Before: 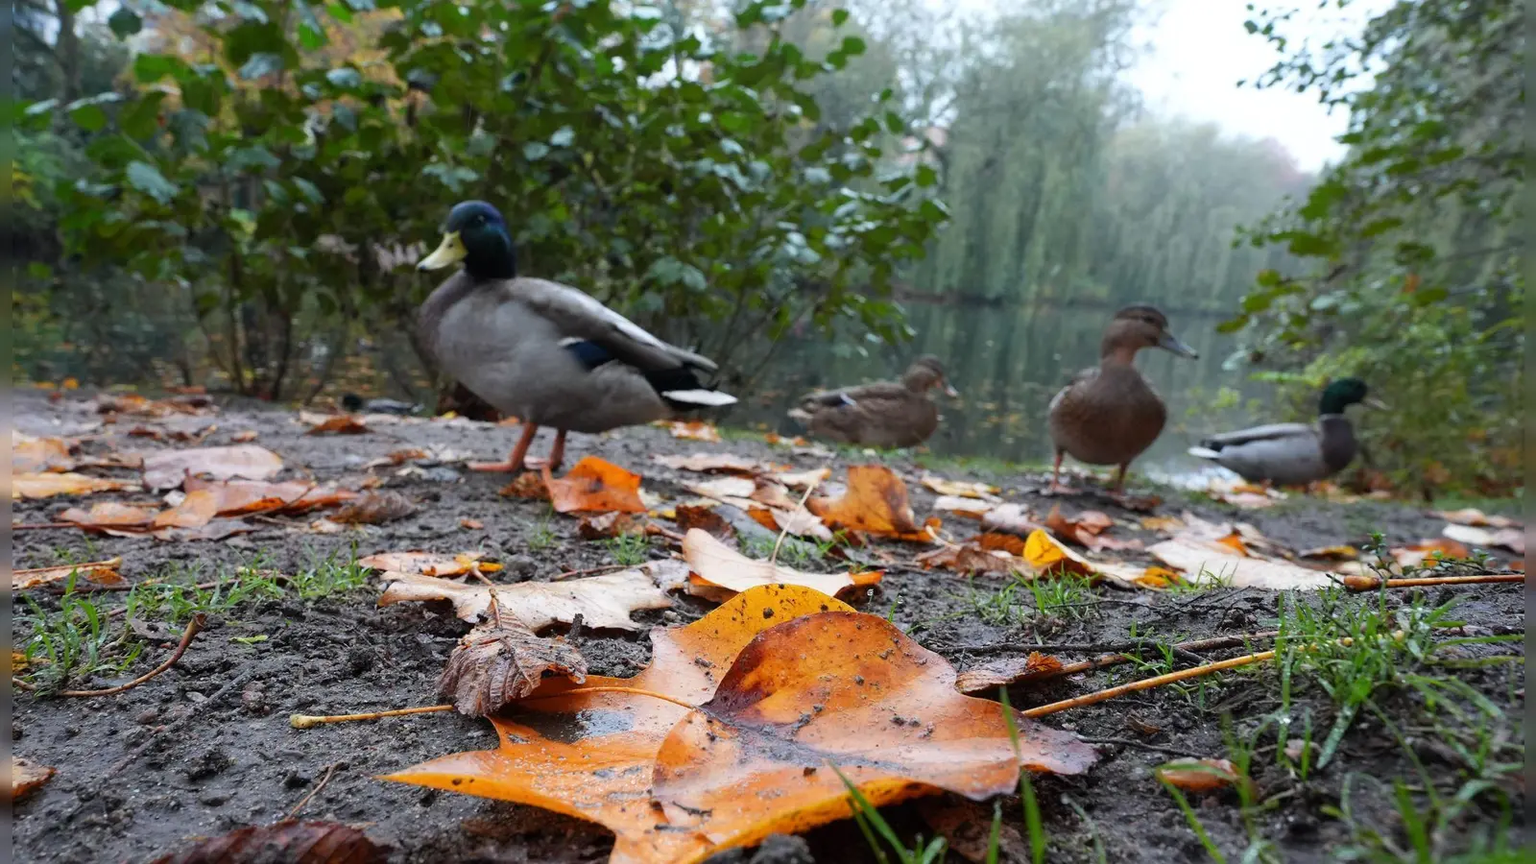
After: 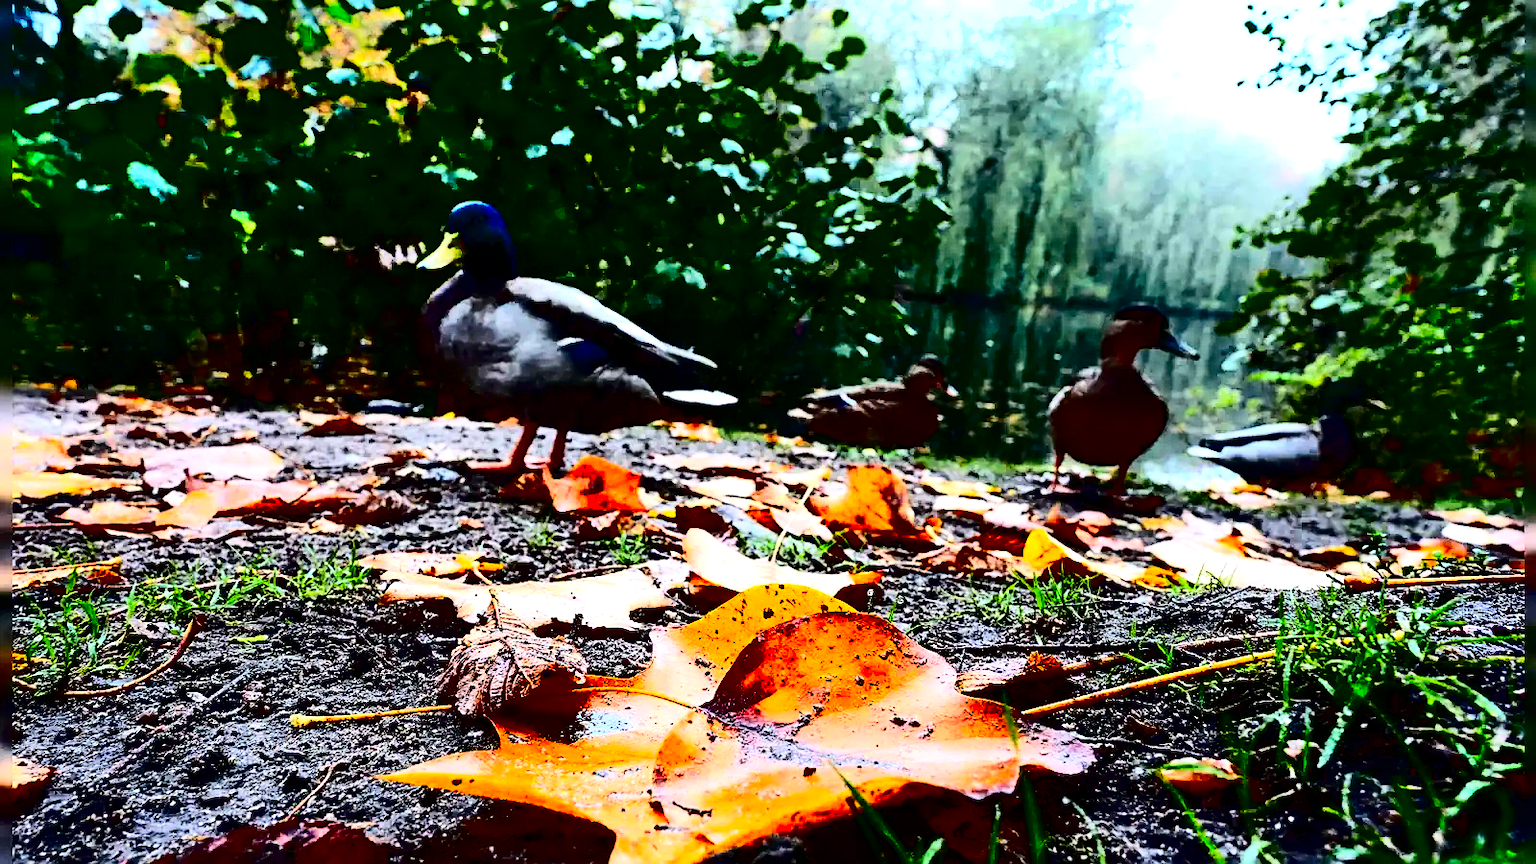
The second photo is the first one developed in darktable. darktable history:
exposure: black level correction 0, exposure 0.691 EV, compensate highlight preservation false
sharpen: on, module defaults
contrast brightness saturation: contrast 0.761, brightness -0.999, saturation 0.985
shadows and highlights: shadows 60.41, soften with gaussian
